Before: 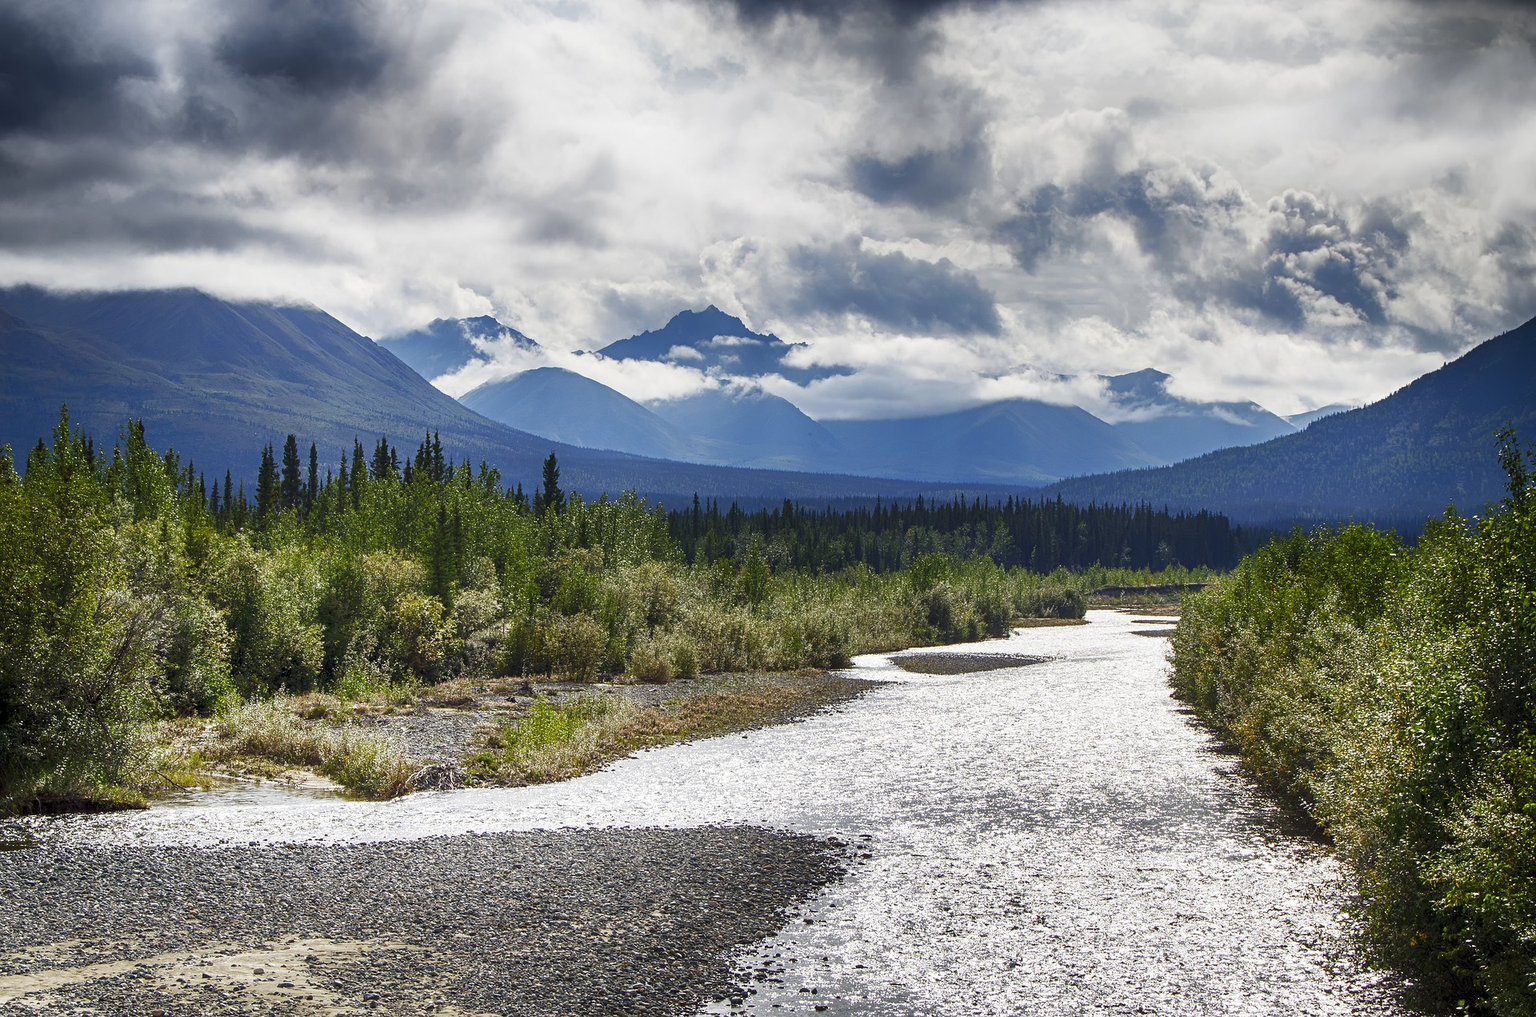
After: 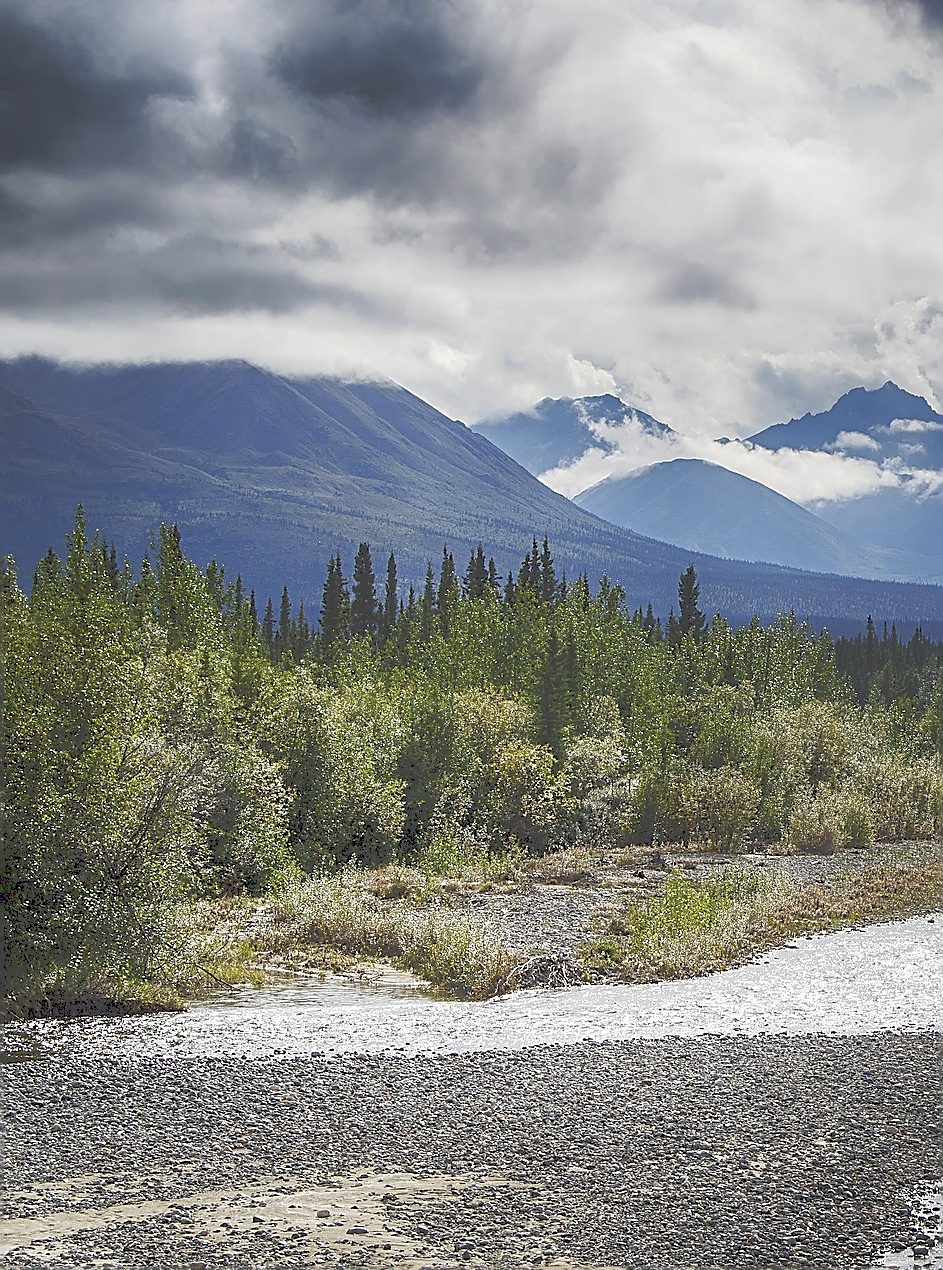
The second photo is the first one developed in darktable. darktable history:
tone curve: curves: ch0 [(0, 0) (0.003, 0.264) (0.011, 0.264) (0.025, 0.265) (0.044, 0.269) (0.069, 0.273) (0.1, 0.28) (0.136, 0.292) (0.177, 0.309) (0.224, 0.336) (0.277, 0.371) (0.335, 0.412) (0.399, 0.469) (0.468, 0.533) (0.543, 0.595) (0.623, 0.66) (0.709, 0.73) (0.801, 0.8) (0.898, 0.854) (1, 1)], preserve colors none
crop and rotate: left 0%, top 0%, right 50.845%
local contrast: highlights 100%, shadows 100%, detail 120%, midtone range 0.2
sharpen: radius 1.4, amount 1.25, threshold 0.7
